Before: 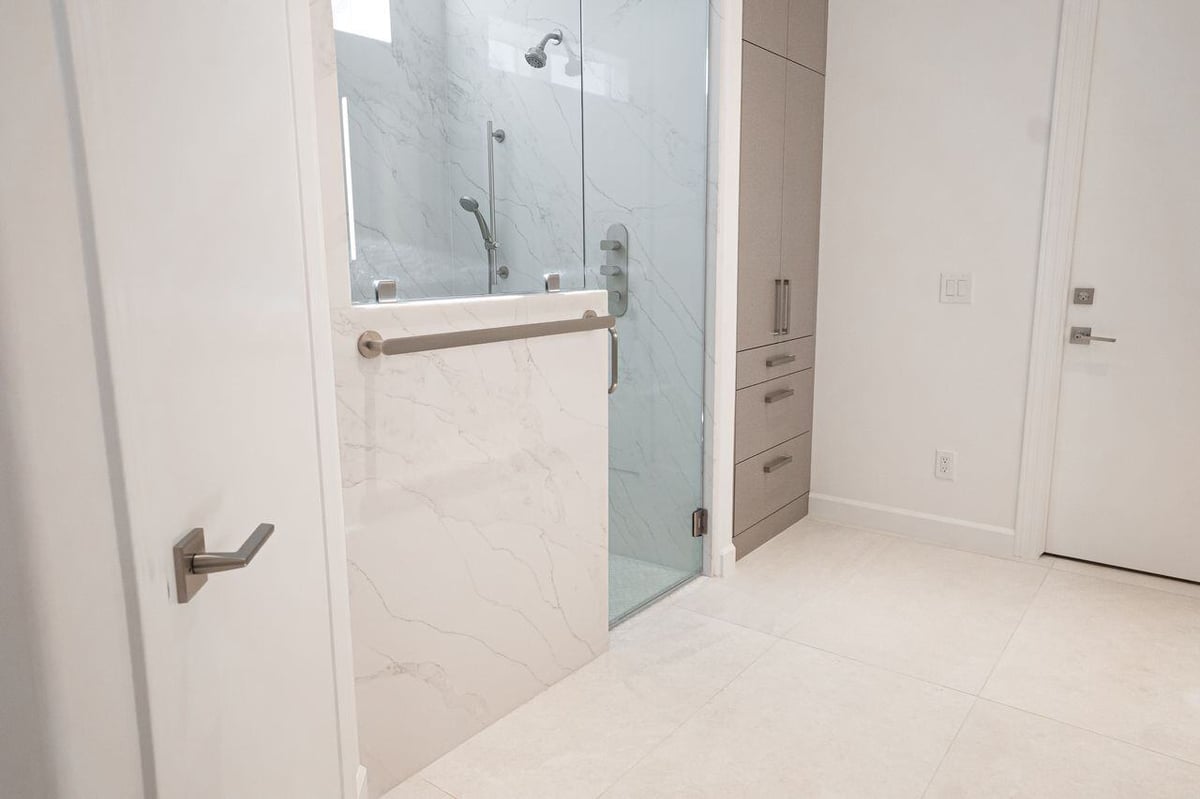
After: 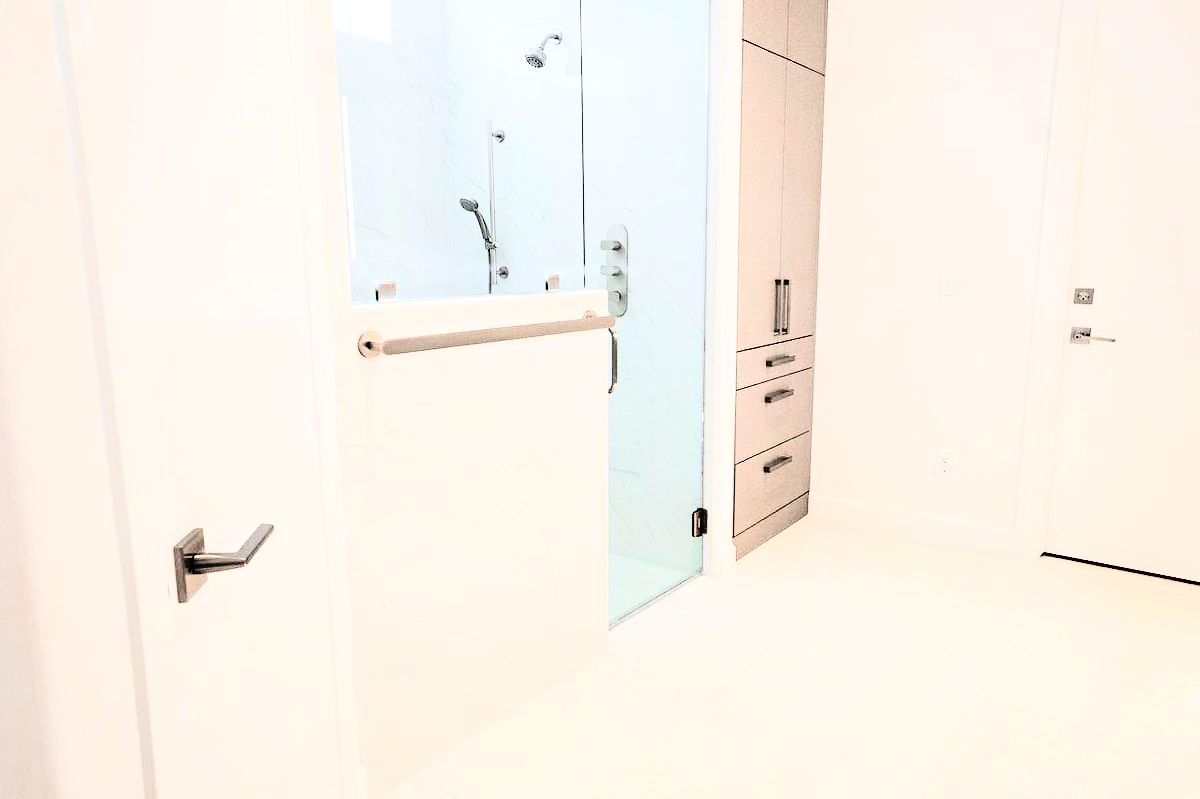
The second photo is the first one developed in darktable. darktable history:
shadows and highlights: highlights color adjustment 0%, low approximation 0.01, soften with gaussian
rgb curve: curves: ch0 [(0, 0) (0.21, 0.15) (0.24, 0.21) (0.5, 0.75) (0.75, 0.96) (0.89, 0.99) (1, 1)]; ch1 [(0, 0.02) (0.21, 0.13) (0.25, 0.2) (0.5, 0.67) (0.75, 0.9) (0.89, 0.97) (1, 1)]; ch2 [(0, 0.02) (0.21, 0.13) (0.25, 0.2) (0.5, 0.67) (0.75, 0.9) (0.89, 0.97) (1, 1)], compensate middle gray true
contrast brightness saturation: contrast 0.23, brightness 0.1, saturation 0.29
